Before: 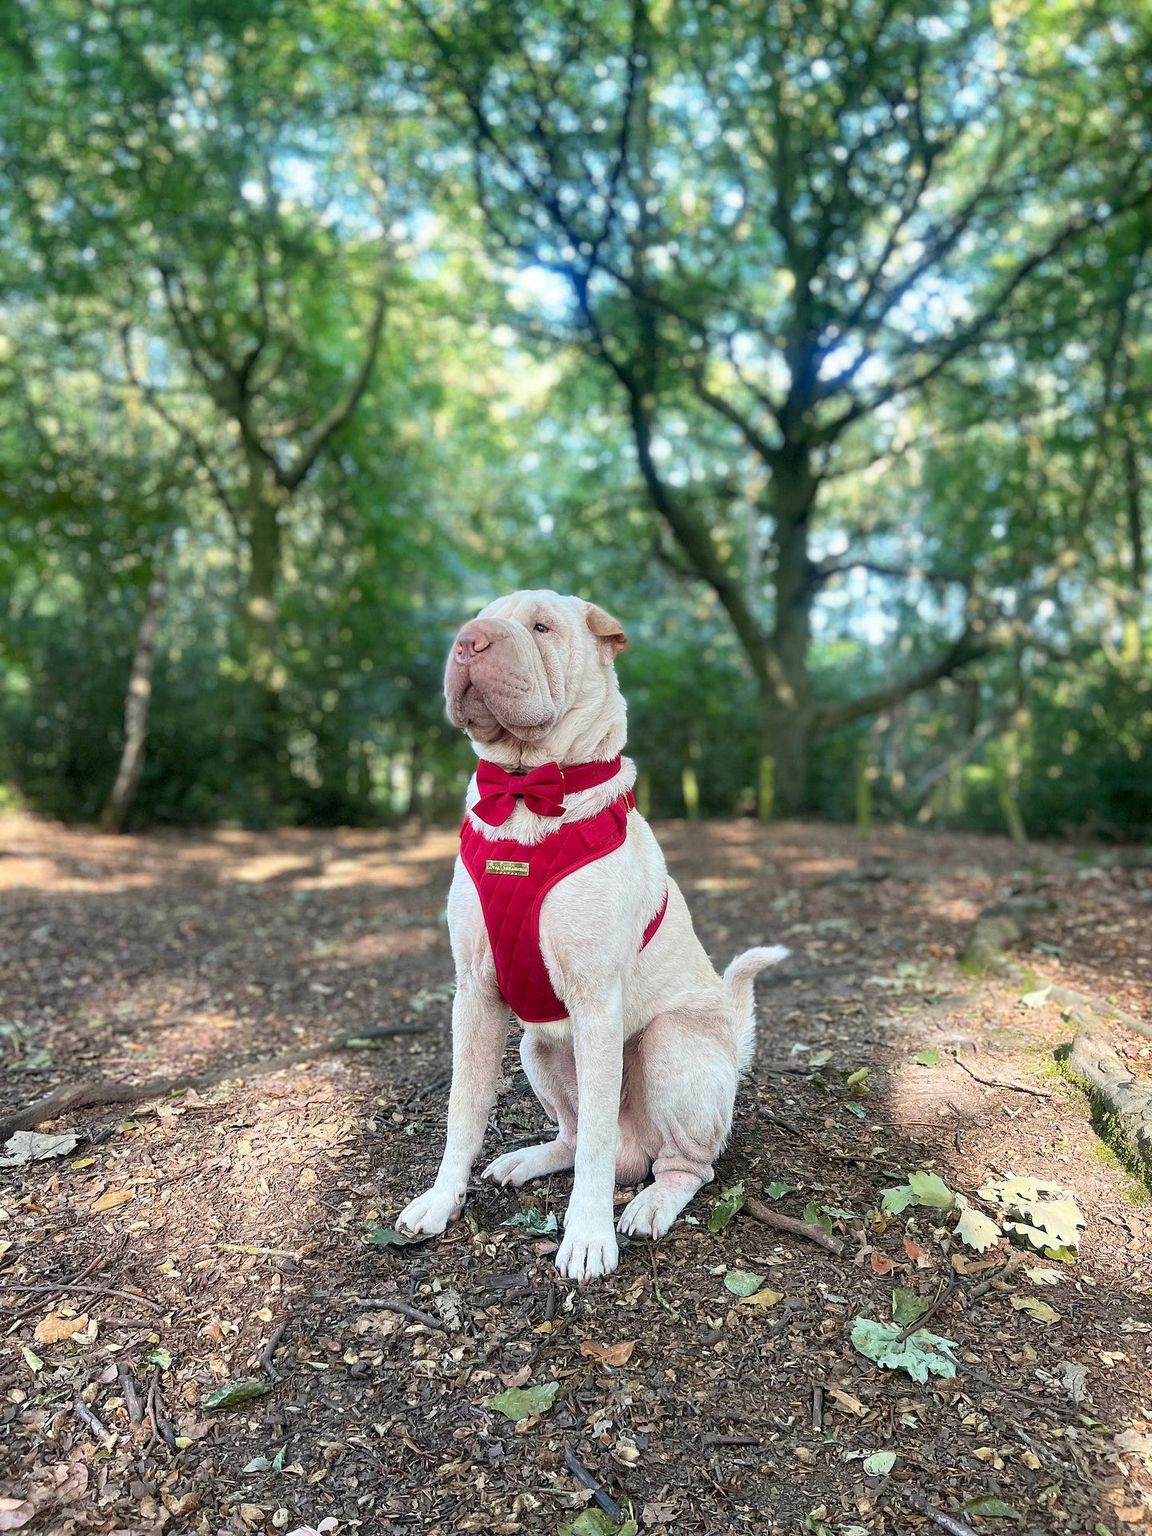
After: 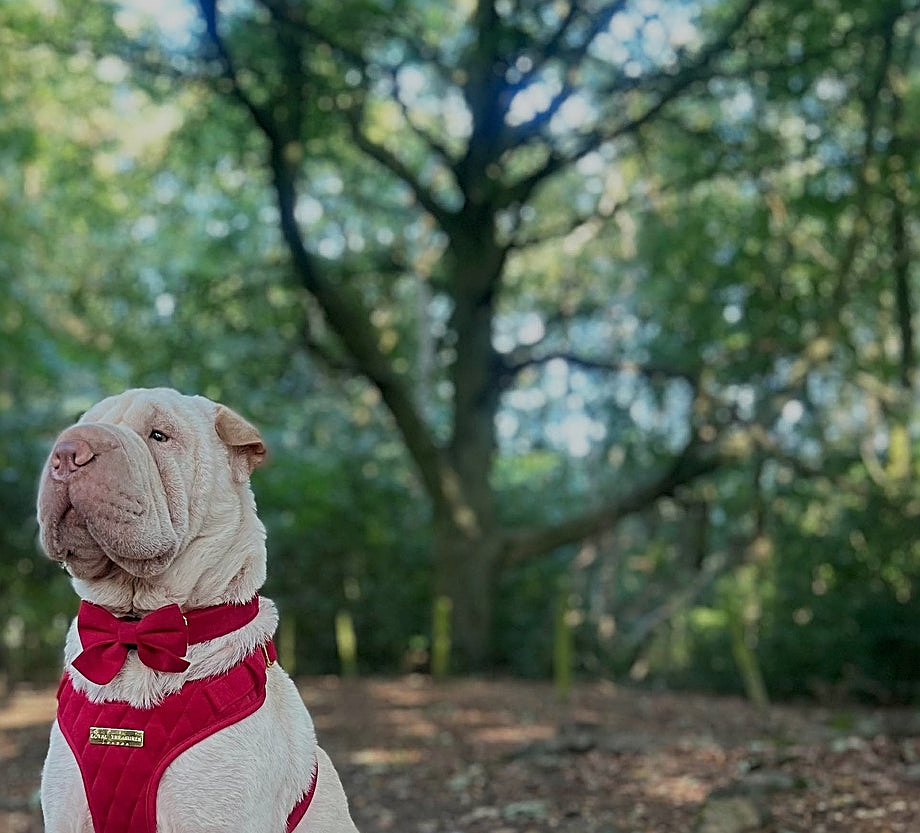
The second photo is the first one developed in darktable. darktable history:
sharpen: radius 2.584, amount 0.688
crop: left 36.005%, top 18.293%, right 0.31%, bottom 38.444%
exposure: black level correction 0, exposure -0.721 EV, compensate highlight preservation false
